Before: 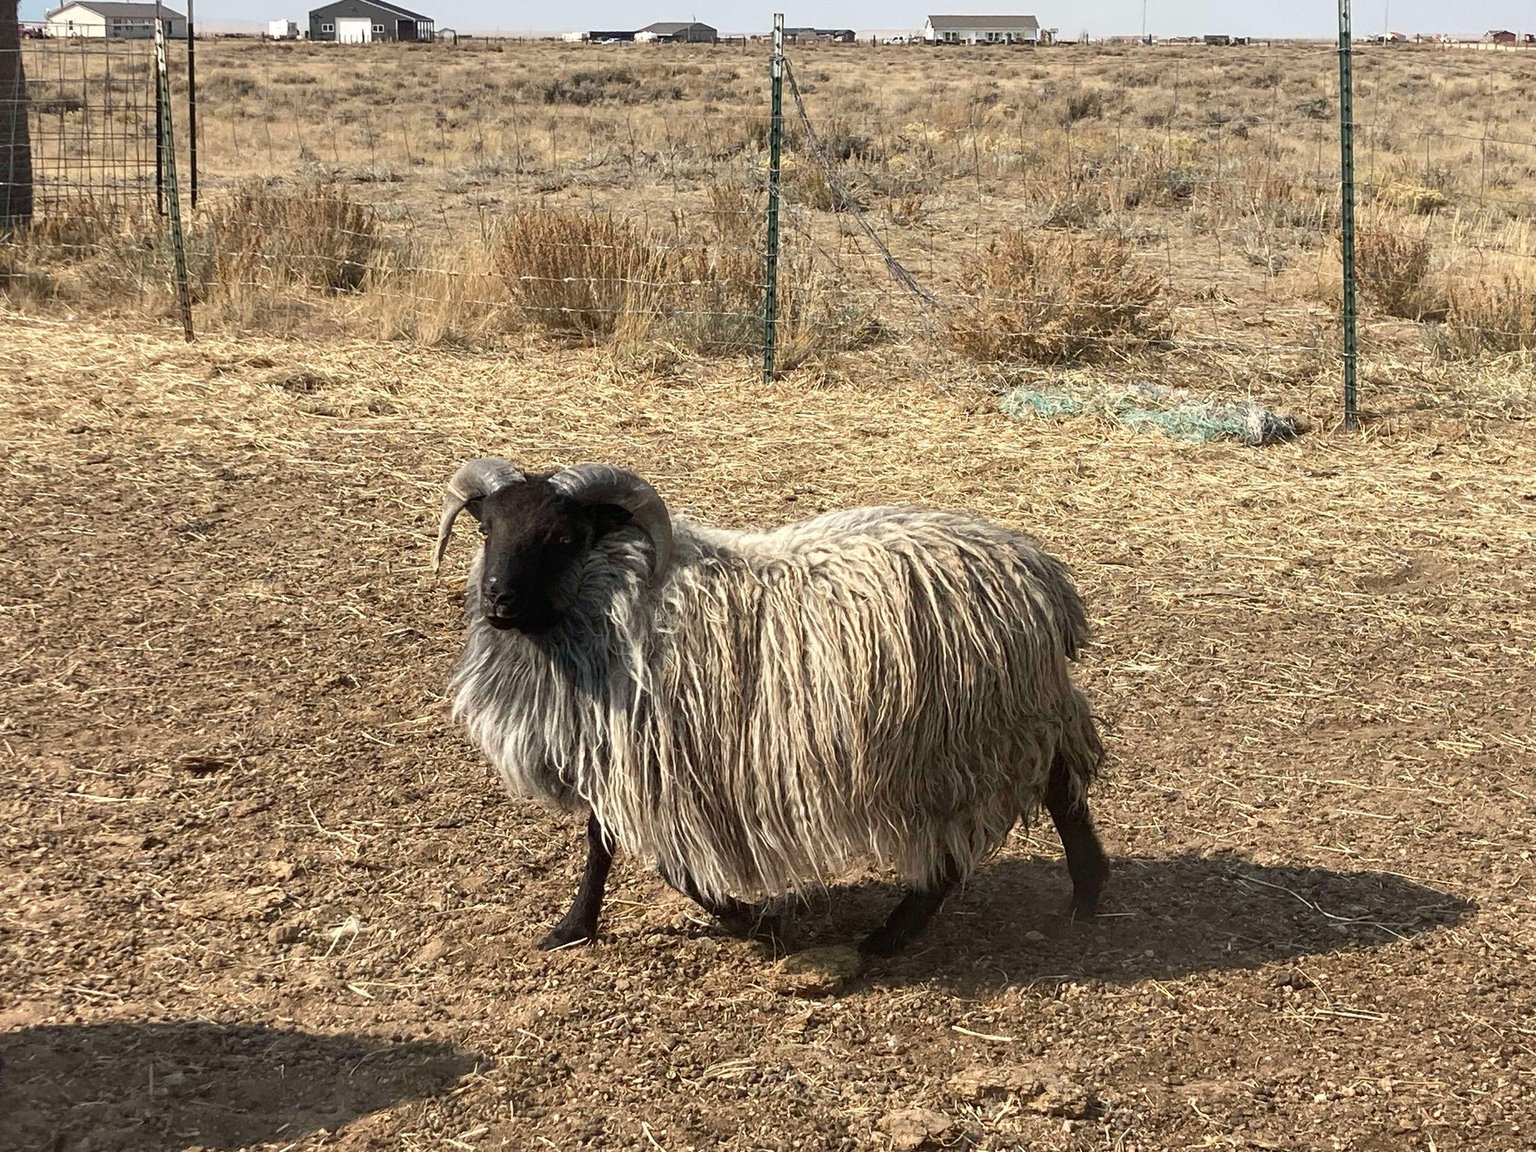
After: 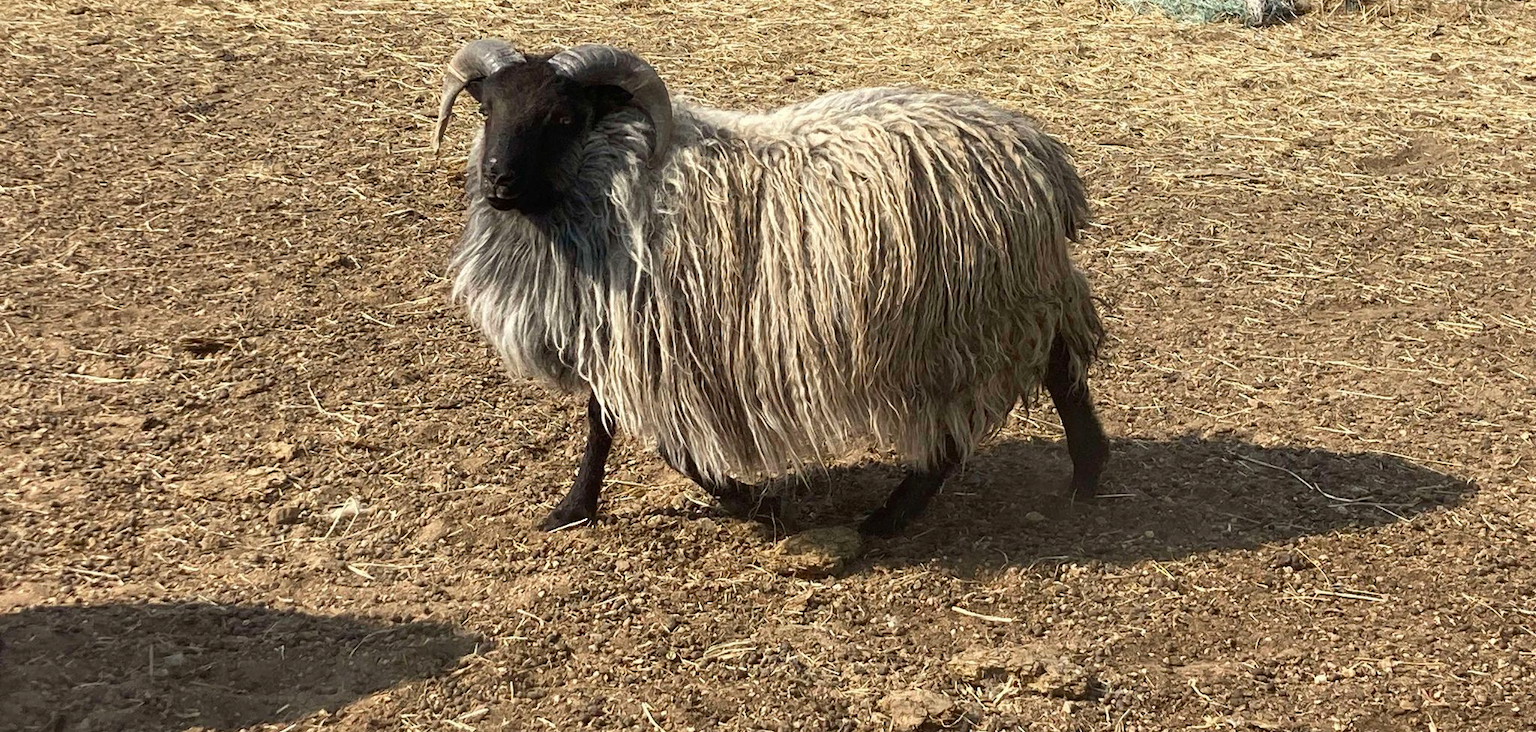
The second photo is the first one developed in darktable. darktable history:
sharpen: radius 2.883, amount 0.868, threshold 47.523
crop and rotate: top 36.435%
color zones: curves: ch0 [(0.254, 0.492) (0.724, 0.62)]; ch1 [(0.25, 0.528) (0.719, 0.796)]; ch2 [(0, 0.472) (0.25, 0.5) (0.73, 0.184)]
